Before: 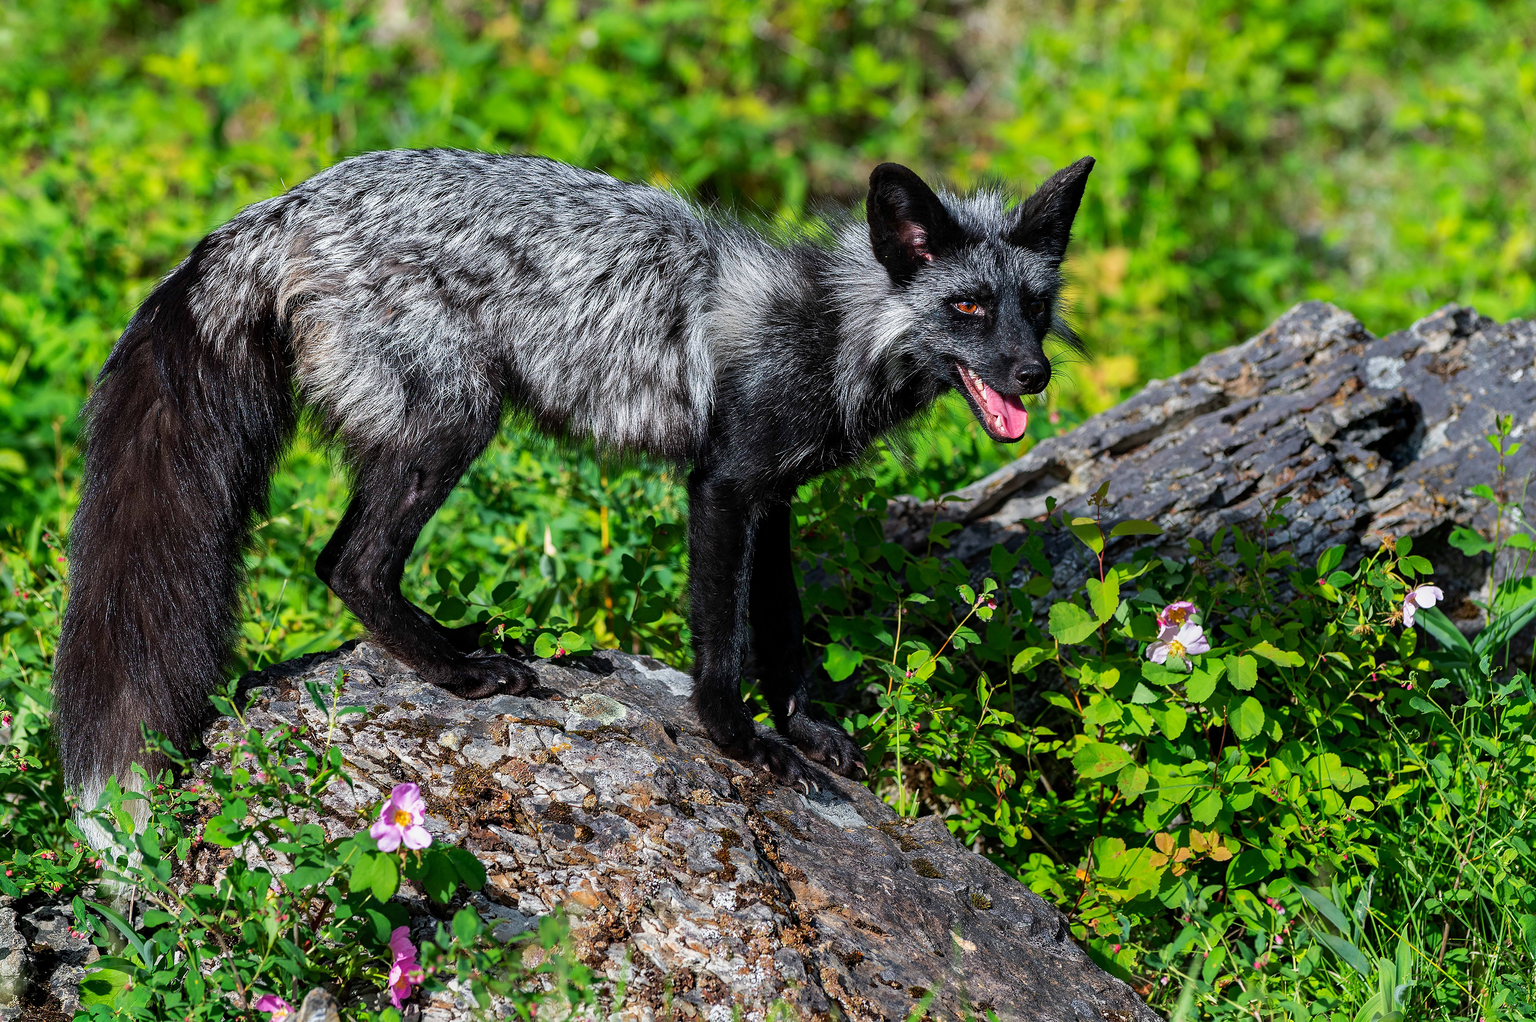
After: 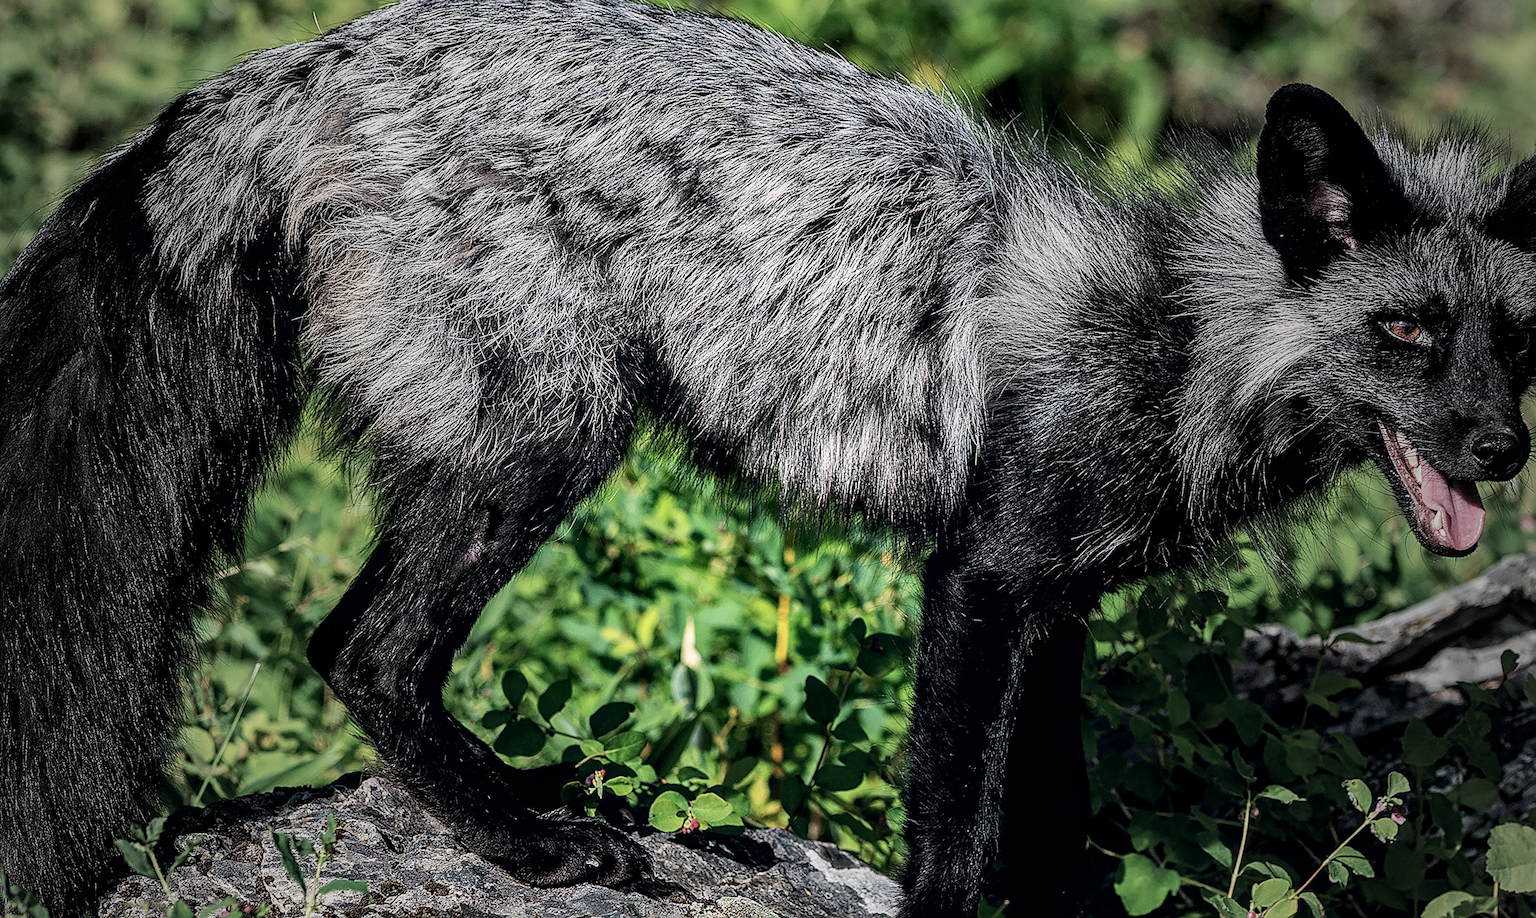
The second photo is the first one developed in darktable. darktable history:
crop and rotate: angle -5.57°, left 2.091%, top 6.882%, right 27.769%, bottom 30.105%
local contrast: detail 130%
sharpen: on, module defaults
contrast brightness saturation: contrast 0.071
color correction: highlights a* 2.93, highlights b* 5.01, shadows a* -2.57, shadows b* -4.95, saturation 0.802
filmic rgb: black relative exposure -11.99 EV, white relative exposure 2.81 EV, target black luminance 0%, hardness 8.1, latitude 71.26%, contrast 1.138, highlights saturation mix 10.05%, shadows ↔ highlights balance -0.391%, contrast in shadows safe
vignetting: fall-off start 17.55%, fall-off radius 137.08%, width/height ratio 0.618, shape 0.597, unbound false
